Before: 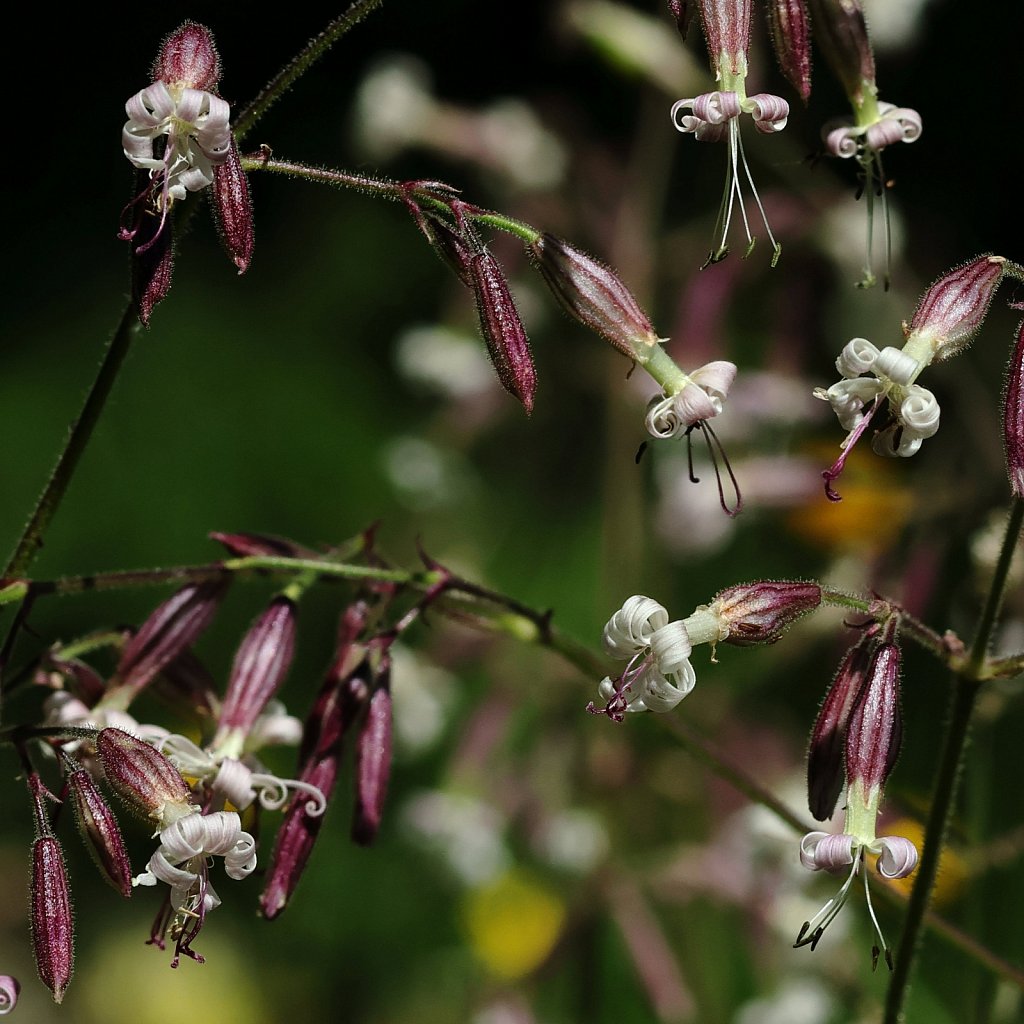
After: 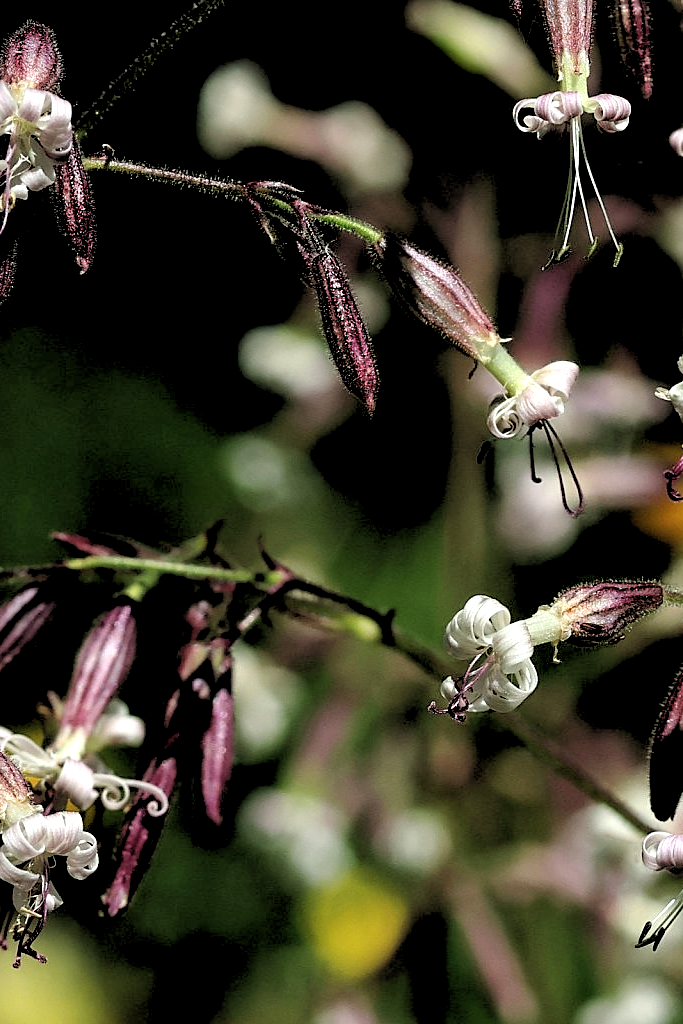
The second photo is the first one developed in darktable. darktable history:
sharpen: amount 0.2
exposure: black level correction 0, exposure 0.5 EV, compensate exposure bias true, compensate highlight preservation false
contrast brightness saturation: saturation -0.05
rgb levels: levels [[0.029, 0.461, 0.922], [0, 0.5, 1], [0, 0.5, 1]]
crop and rotate: left 15.446%, right 17.836%
